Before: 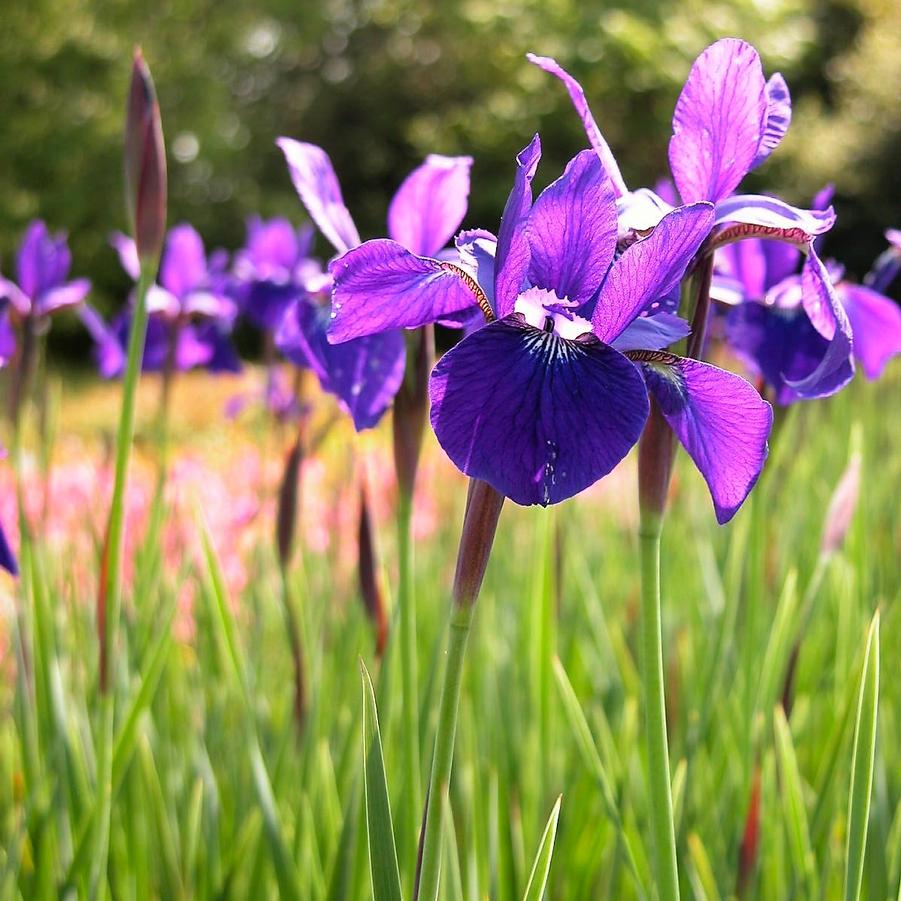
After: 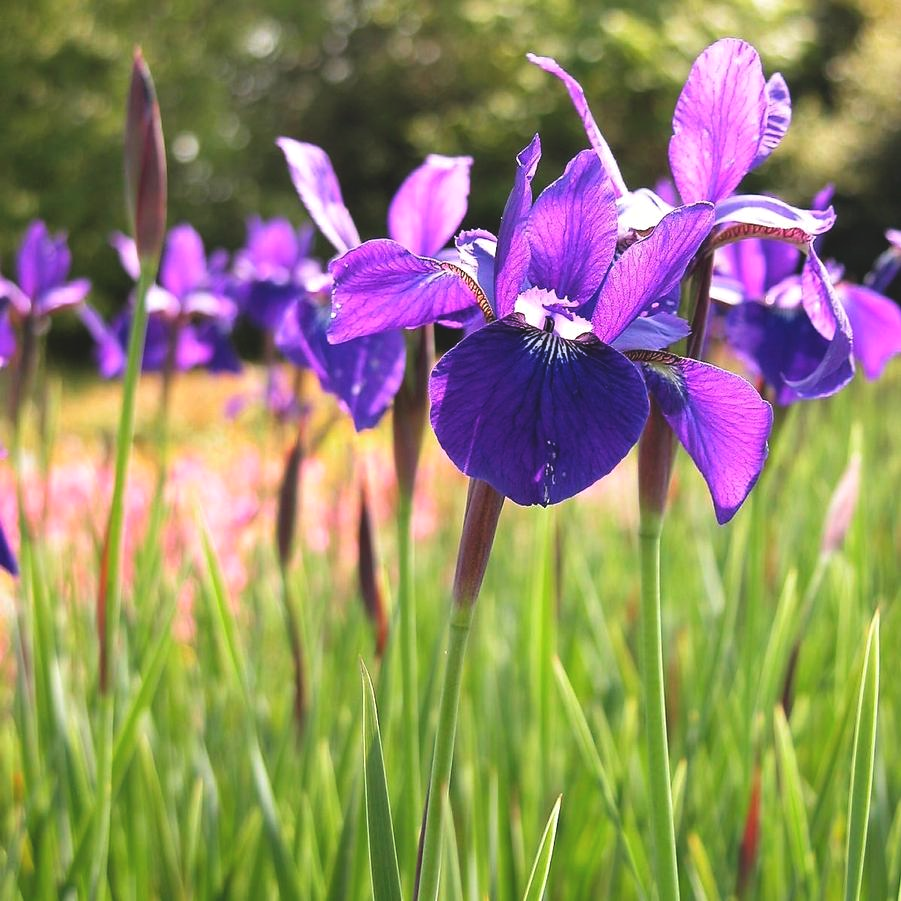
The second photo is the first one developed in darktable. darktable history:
exposure: black level correction -0.009, exposure 0.069 EV, compensate exposure bias true, compensate highlight preservation false
